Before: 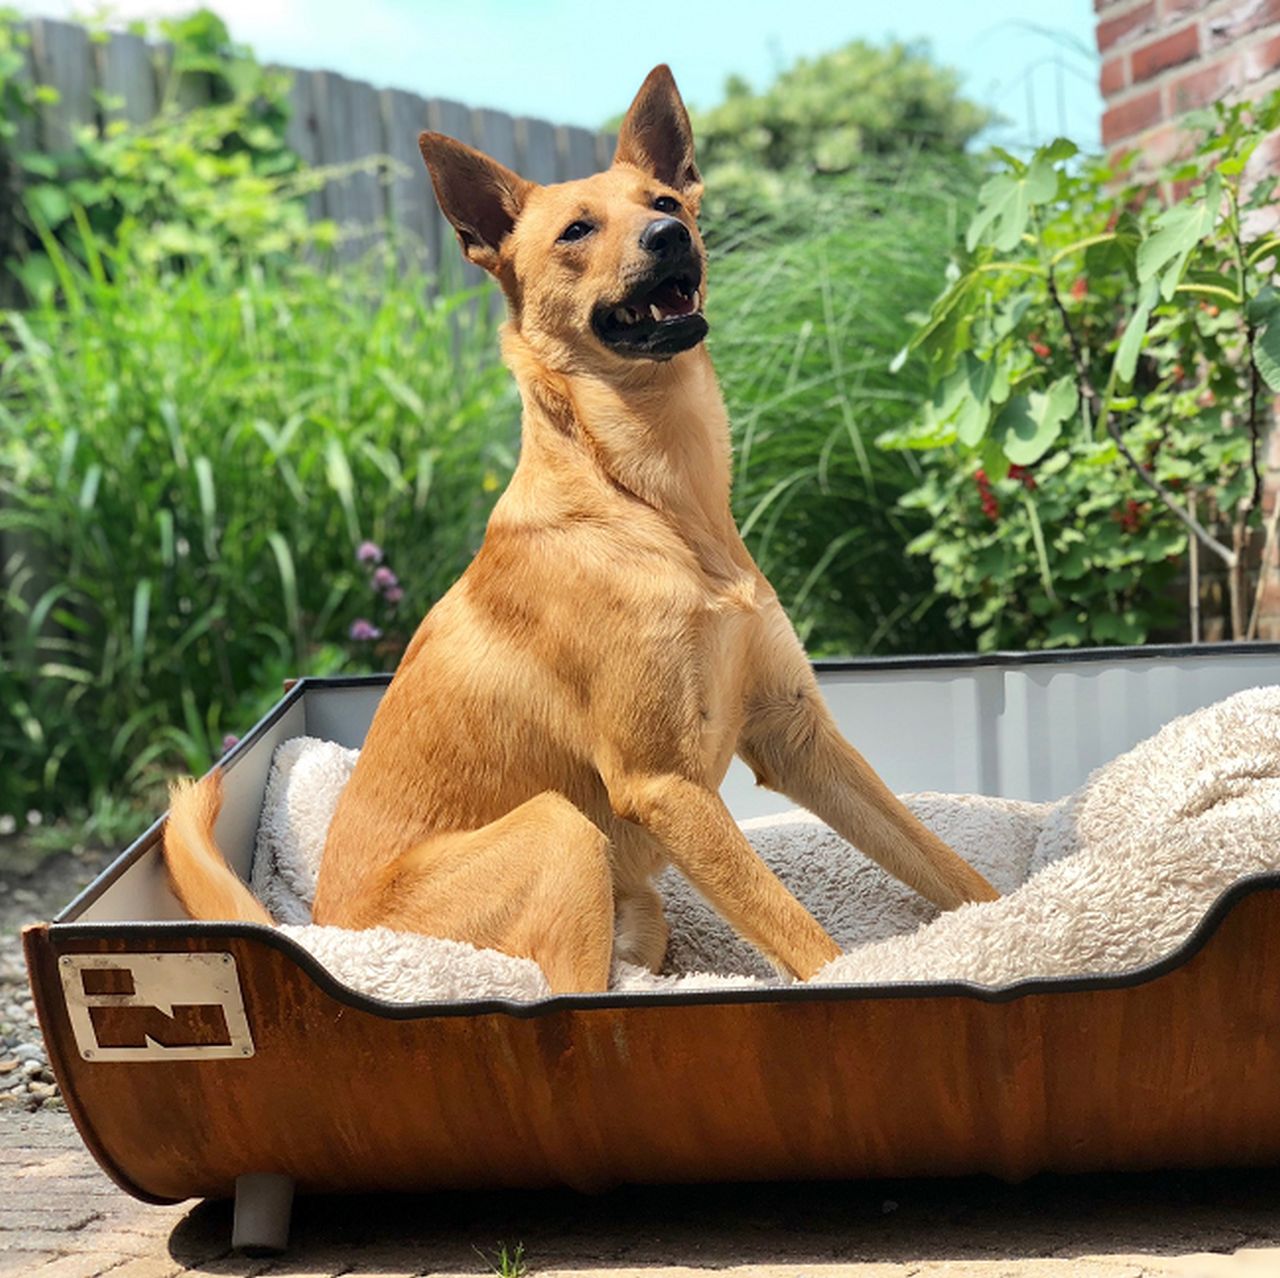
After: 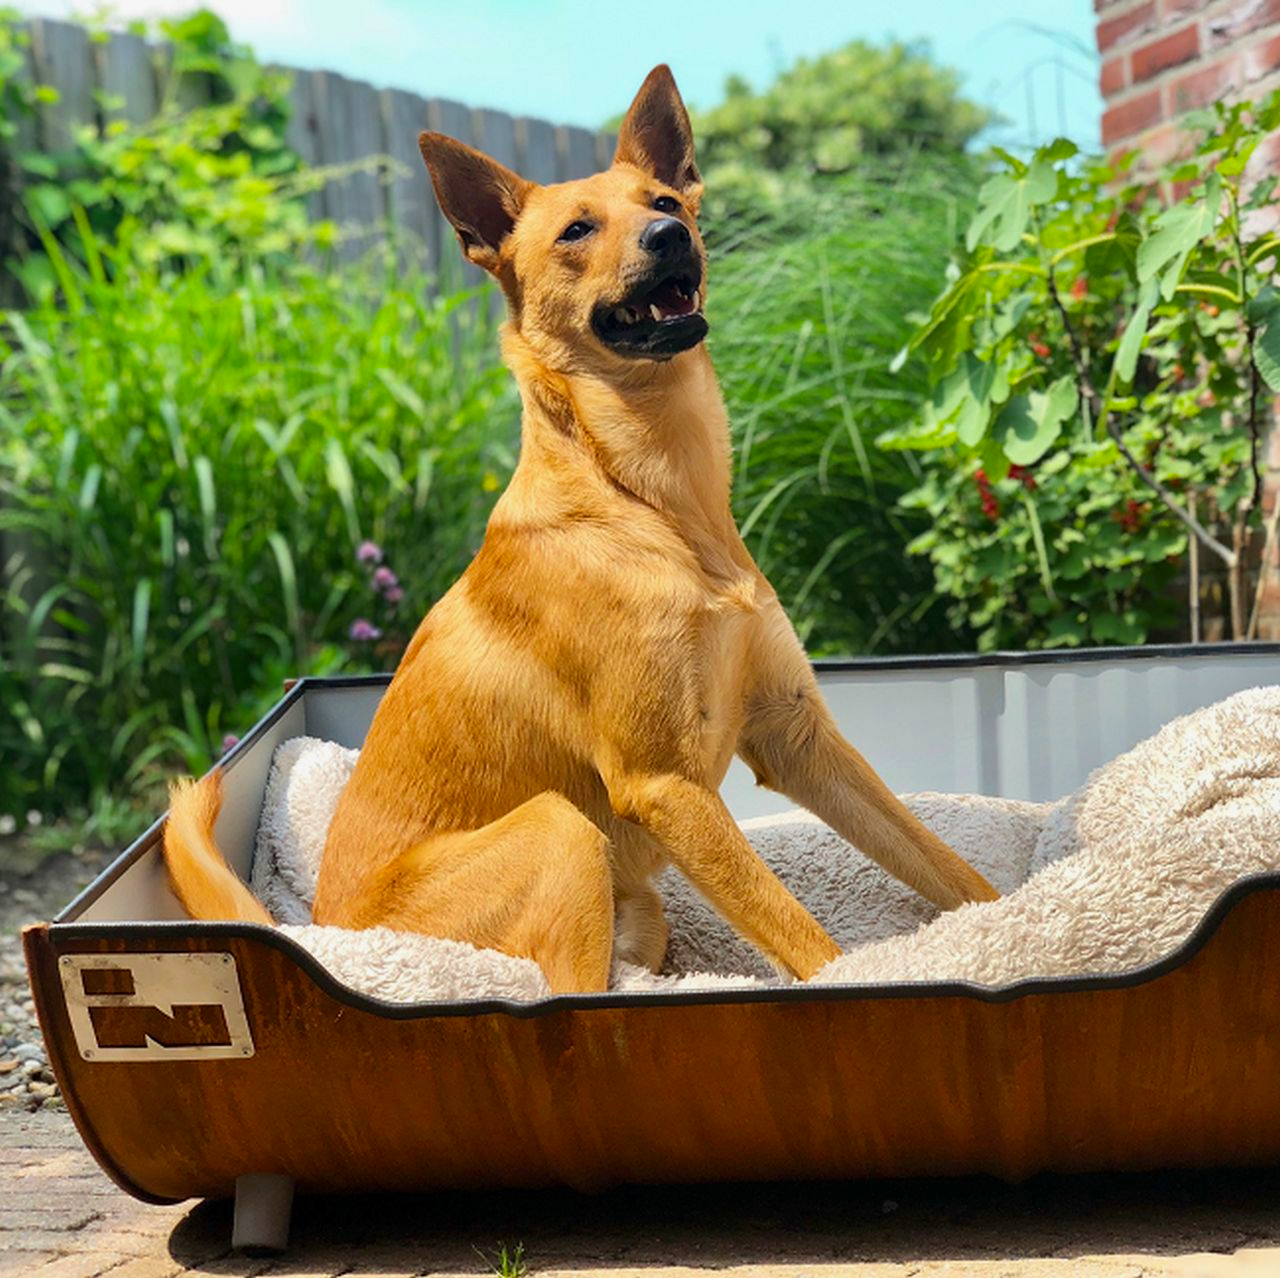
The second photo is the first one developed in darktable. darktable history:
exposure: exposure -0.116 EV, compensate exposure bias true, compensate highlight preservation false
color balance rgb: perceptual saturation grading › global saturation 20%, global vibrance 20%
